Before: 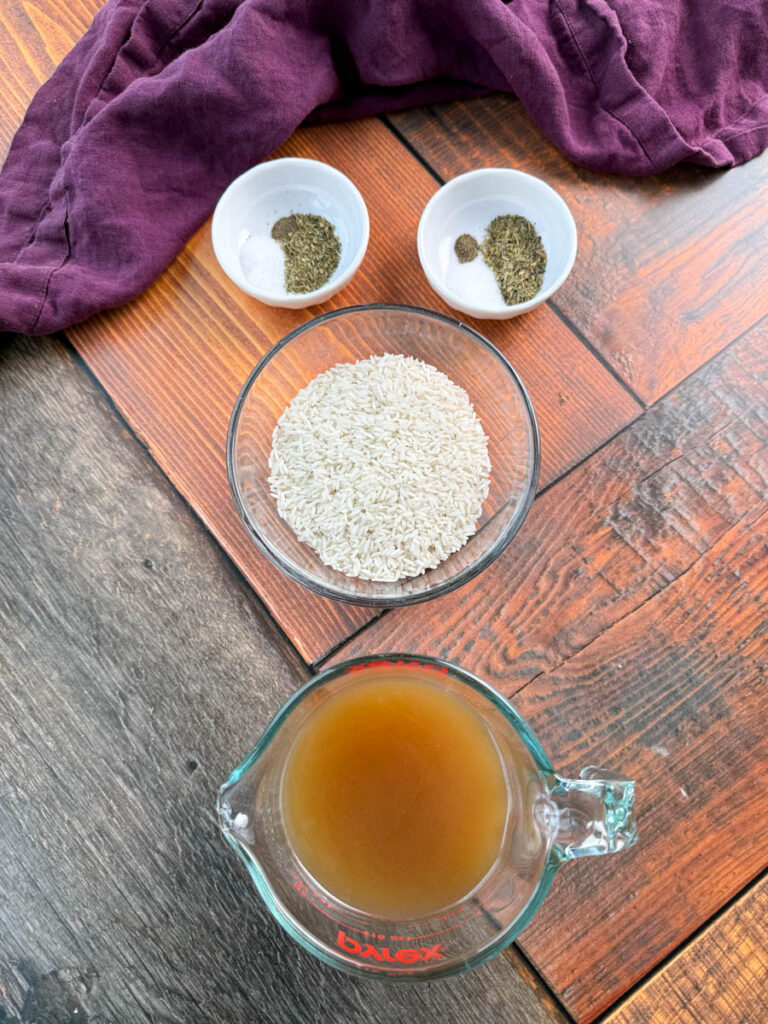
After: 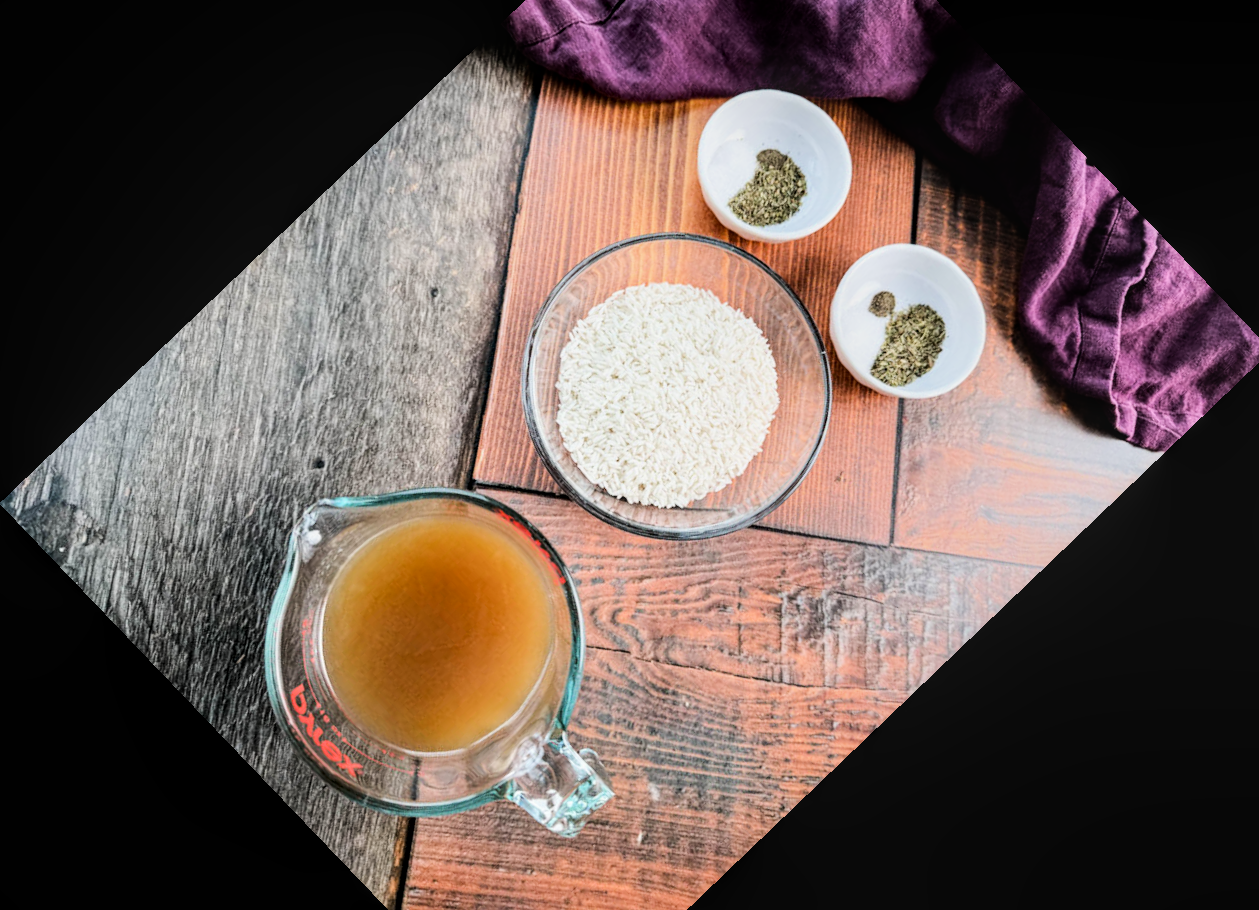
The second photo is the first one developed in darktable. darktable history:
crop and rotate: angle -46.26°, top 16.234%, right 0.912%, bottom 11.704%
local contrast: on, module defaults
filmic rgb: black relative exposure -7.65 EV, white relative exposure 4.56 EV, hardness 3.61, contrast 1.05
tone equalizer: -8 EV -1.08 EV, -7 EV -1.01 EV, -6 EV -0.867 EV, -5 EV -0.578 EV, -3 EV 0.578 EV, -2 EV 0.867 EV, -1 EV 1.01 EV, +0 EV 1.08 EV, edges refinement/feathering 500, mask exposure compensation -1.57 EV, preserve details no
